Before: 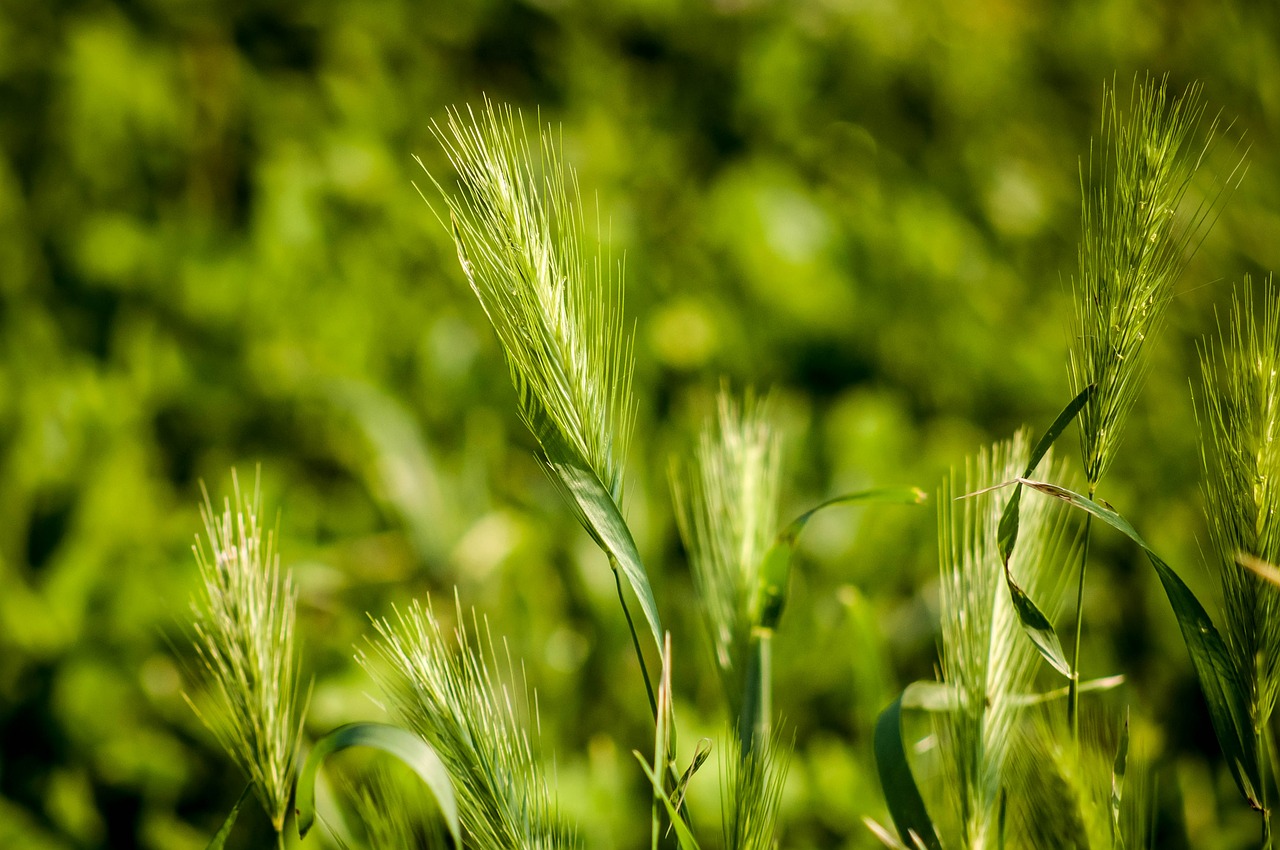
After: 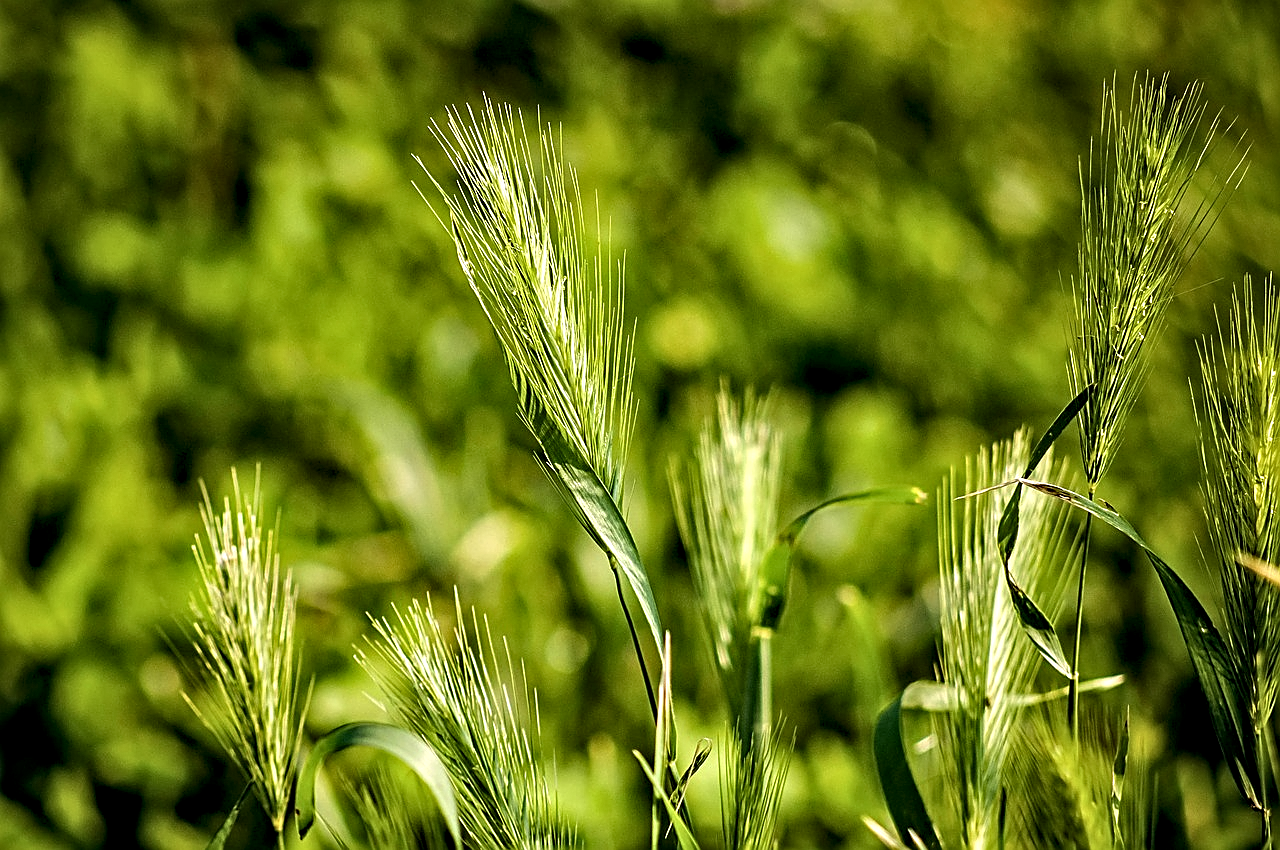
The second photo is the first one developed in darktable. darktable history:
sharpen: amount 0.499
contrast equalizer: y [[0.5, 0.542, 0.583, 0.625, 0.667, 0.708], [0.5 ×6], [0.5 ×6], [0 ×6], [0 ×6]]
